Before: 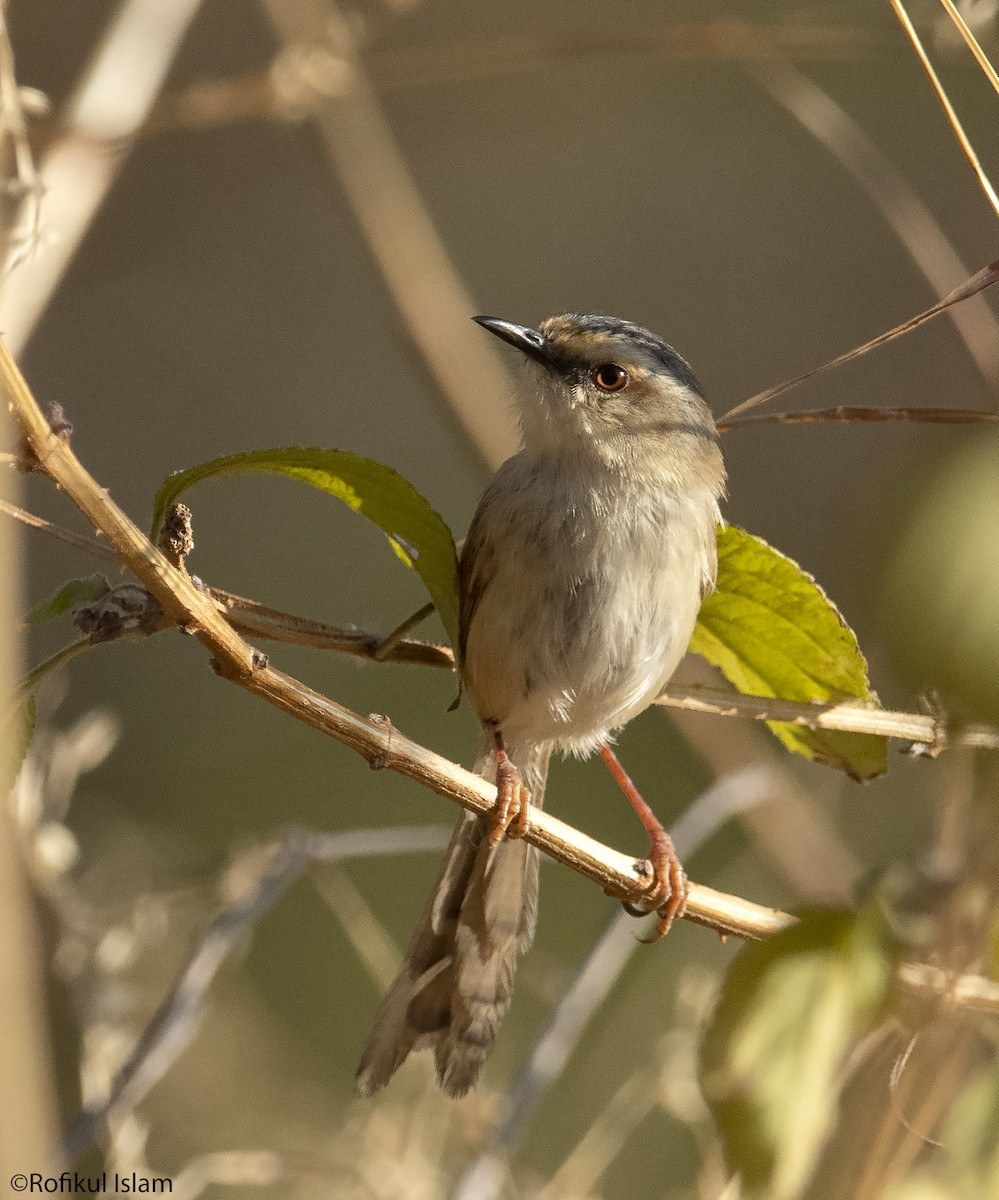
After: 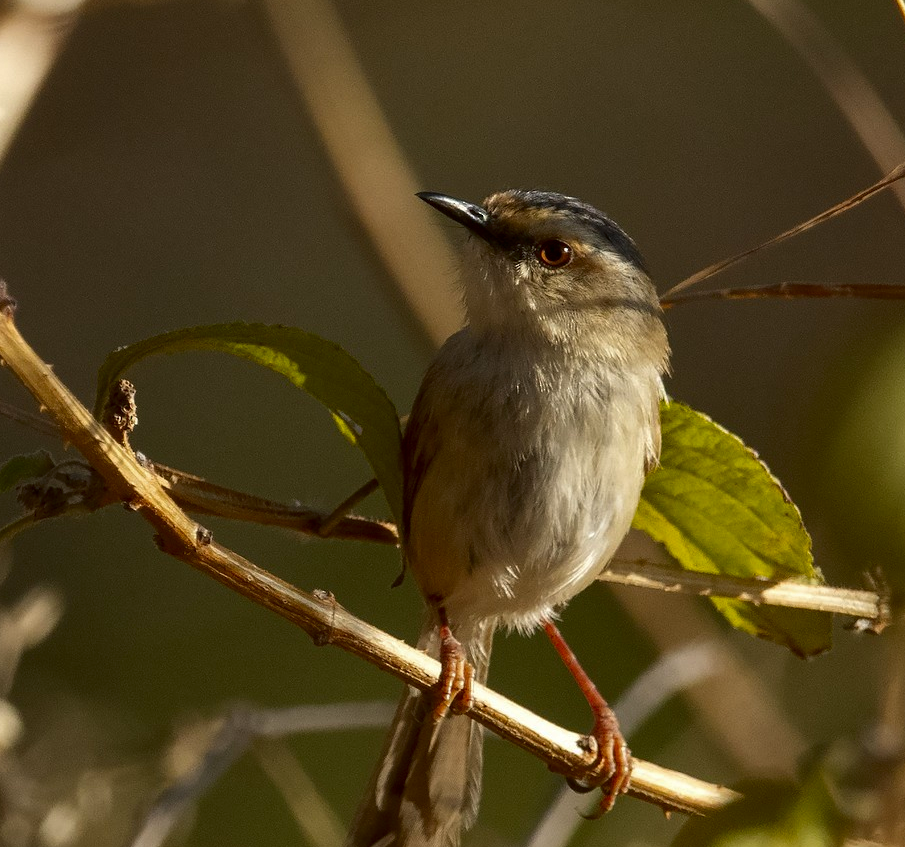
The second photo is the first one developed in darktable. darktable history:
crop: left 5.637%, top 10.416%, right 3.678%, bottom 18.994%
contrast brightness saturation: brightness -0.248, saturation 0.201
